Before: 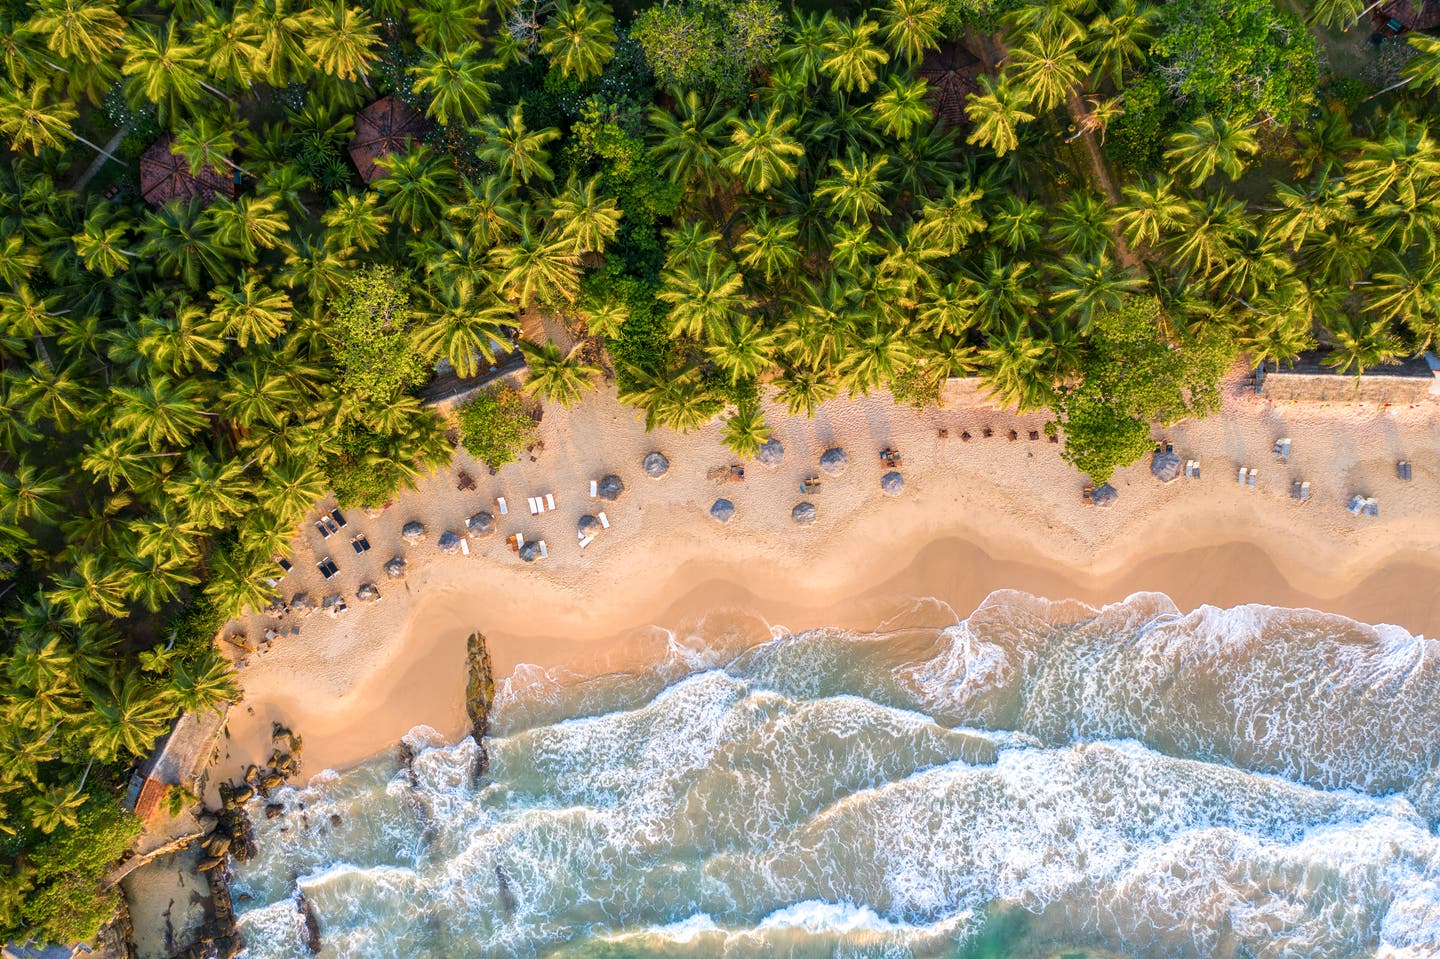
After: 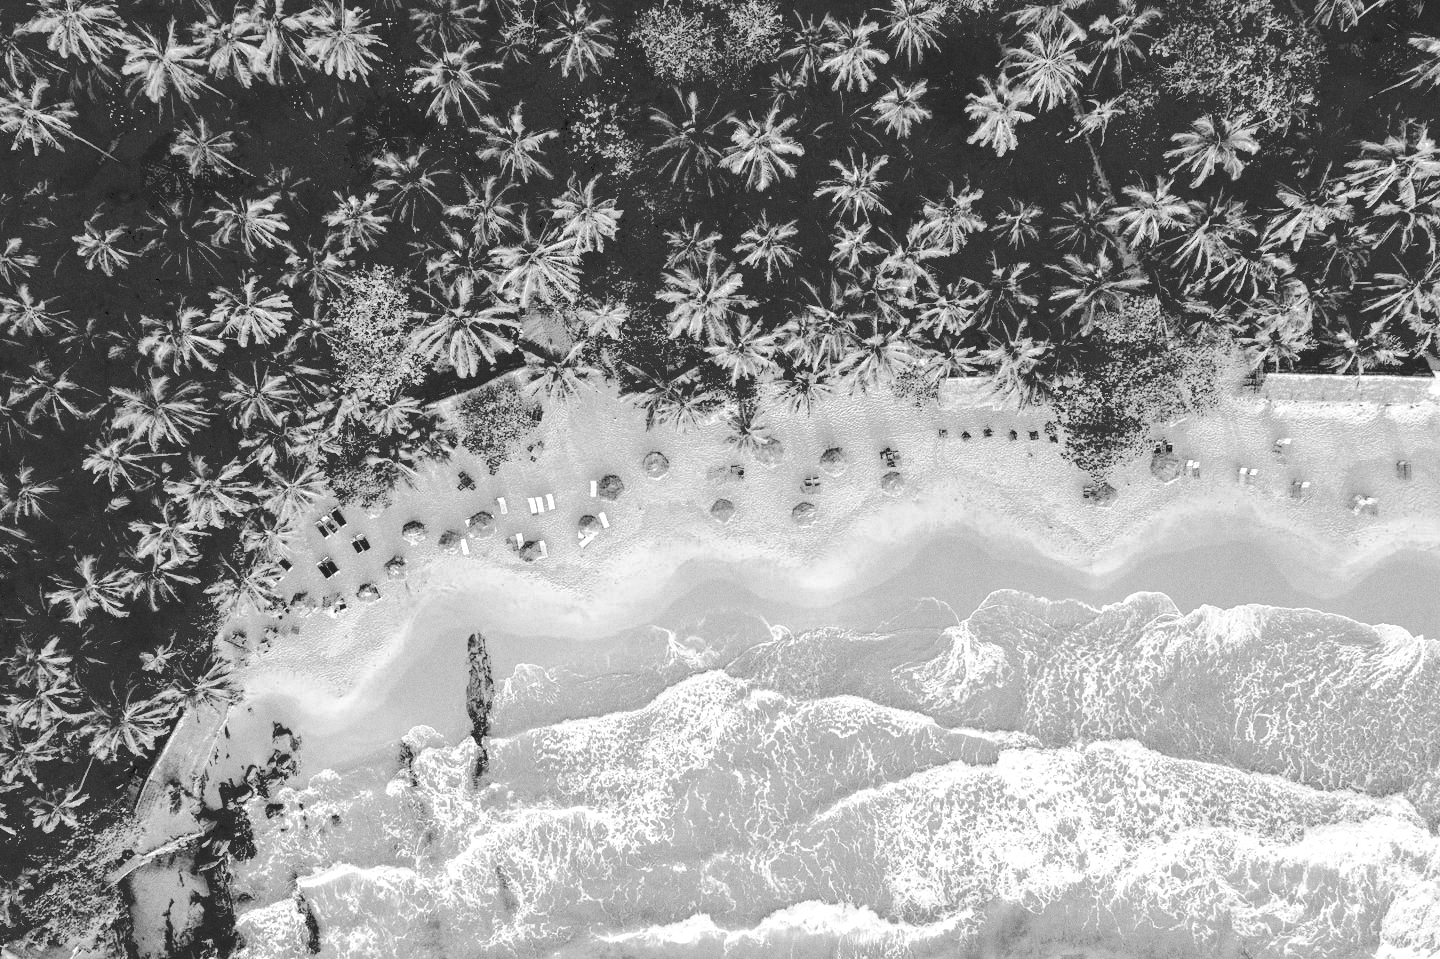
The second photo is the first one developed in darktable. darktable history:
monochrome: on, module defaults
base curve: curves: ch0 [(0.065, 0.026) (0.236, 0.358) (0.53, 0.546) (0.777, 0.841) (0.924, 0.992)], preserve colors average RGB
exposure: exposure 0.2 EV, compensate highlight preservation false
tone equalizer: on, module defaults
grain: coarseness 0.47 ISO
